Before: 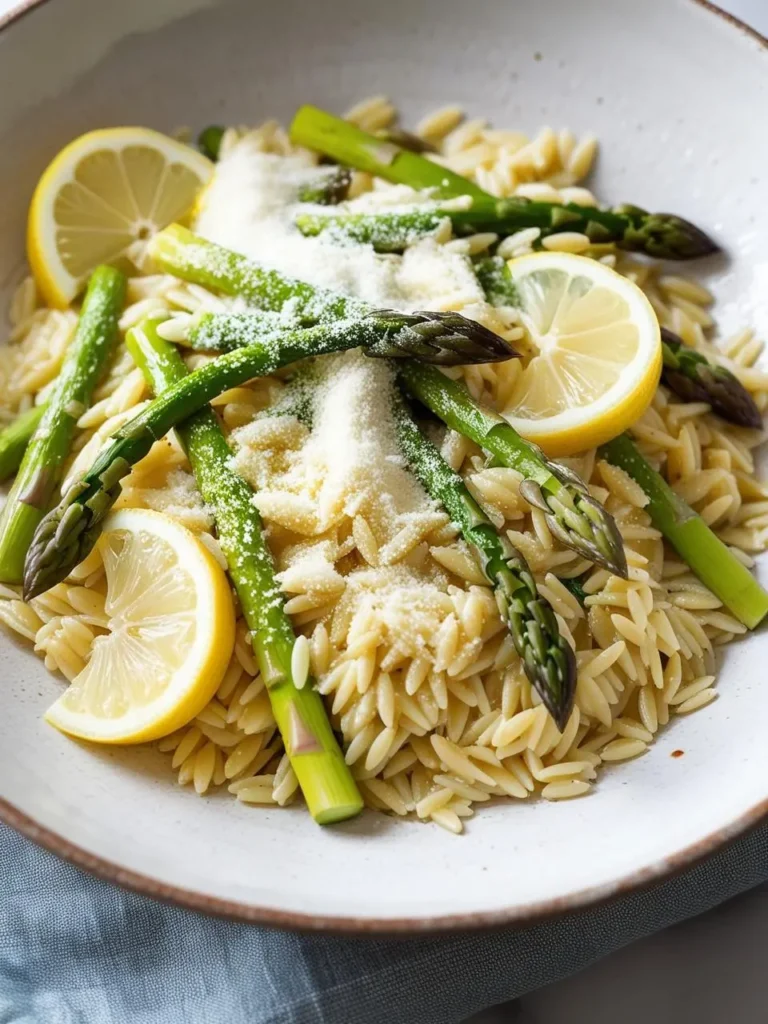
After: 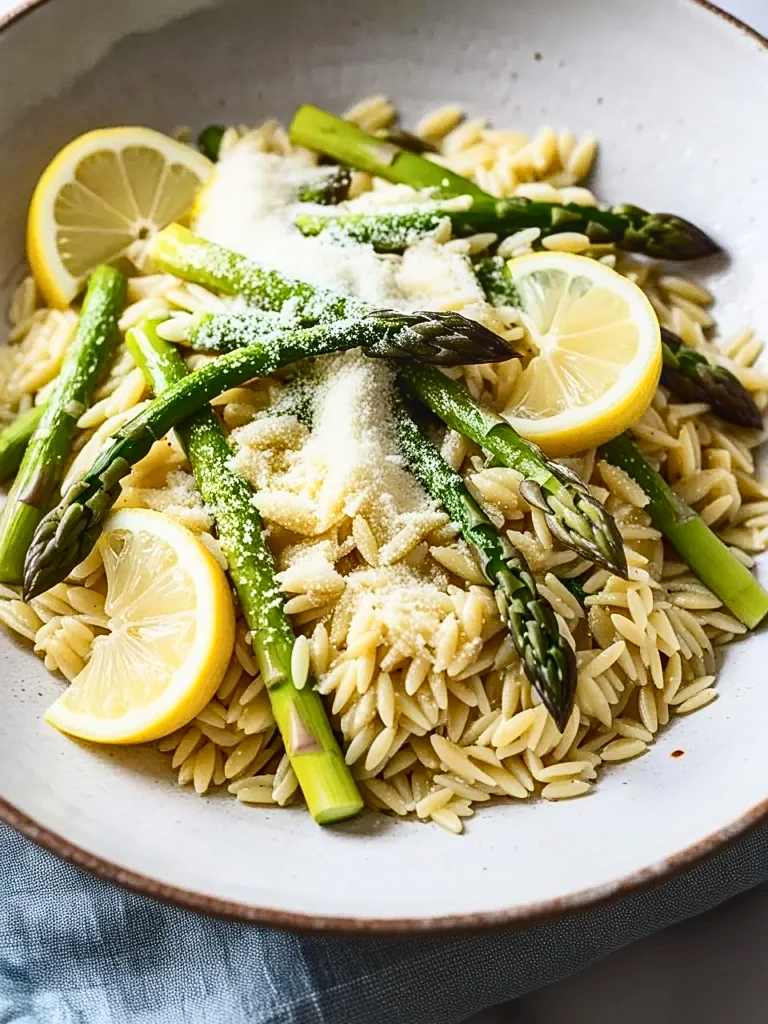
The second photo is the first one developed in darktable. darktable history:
haze removal: compatibility mode true, adaptive false
local contrast: detail 114%
sharpen: on, module defaults
tone equalizer: mask exposure compensation -0.488 EV
contrast brightness saturation: contrast 0.279
